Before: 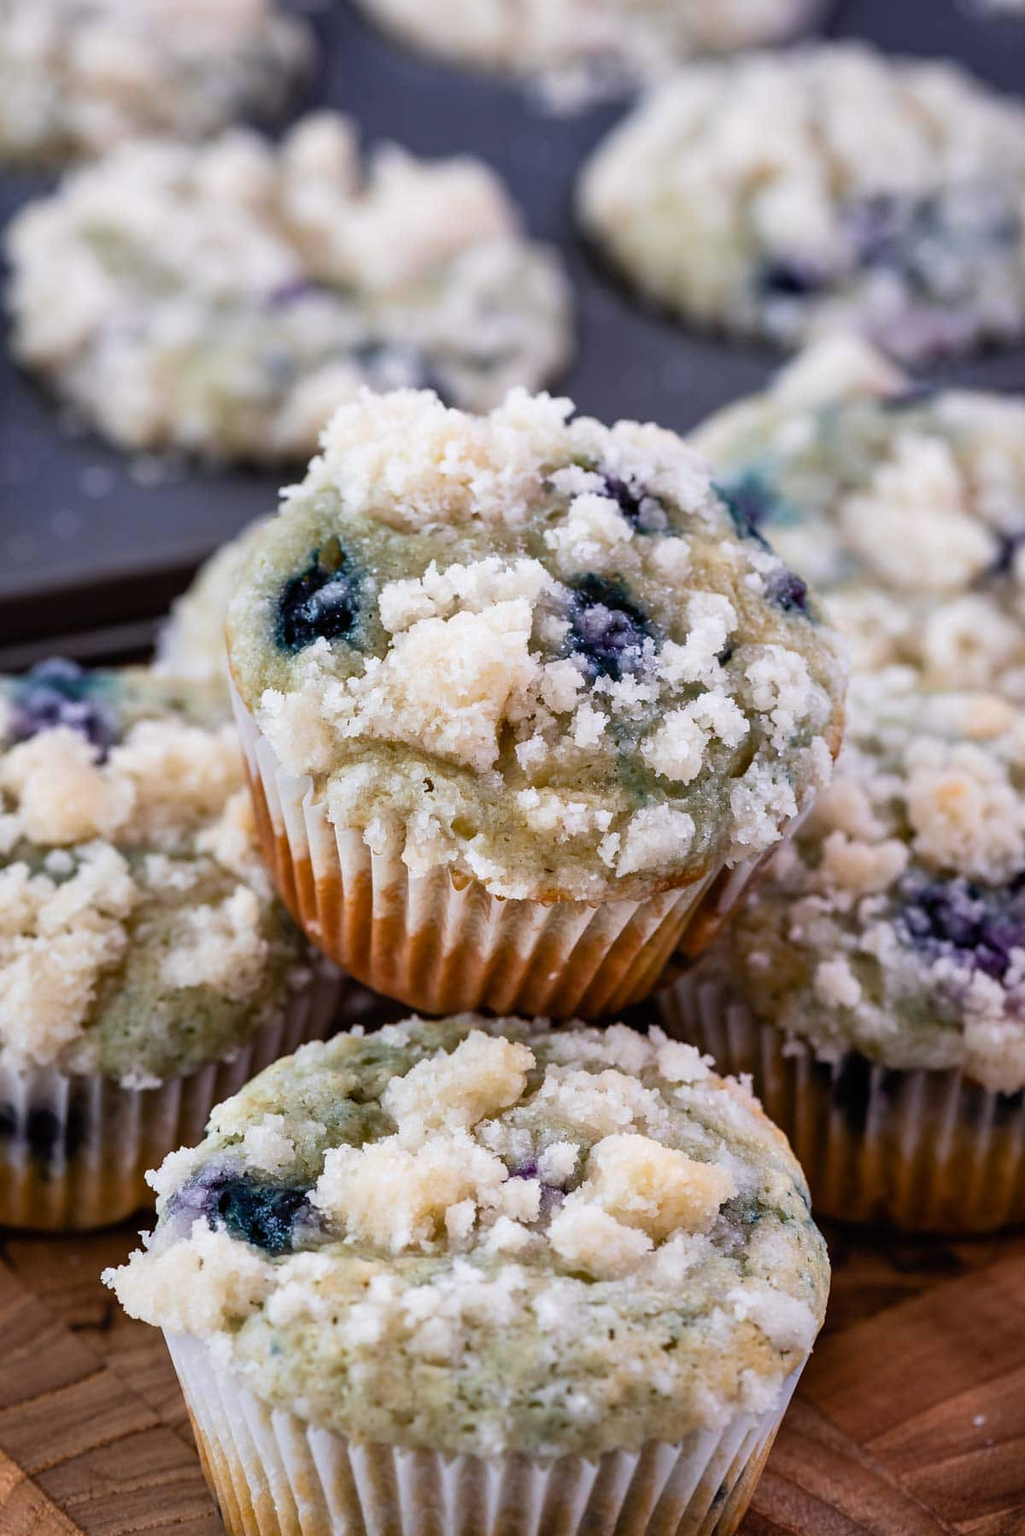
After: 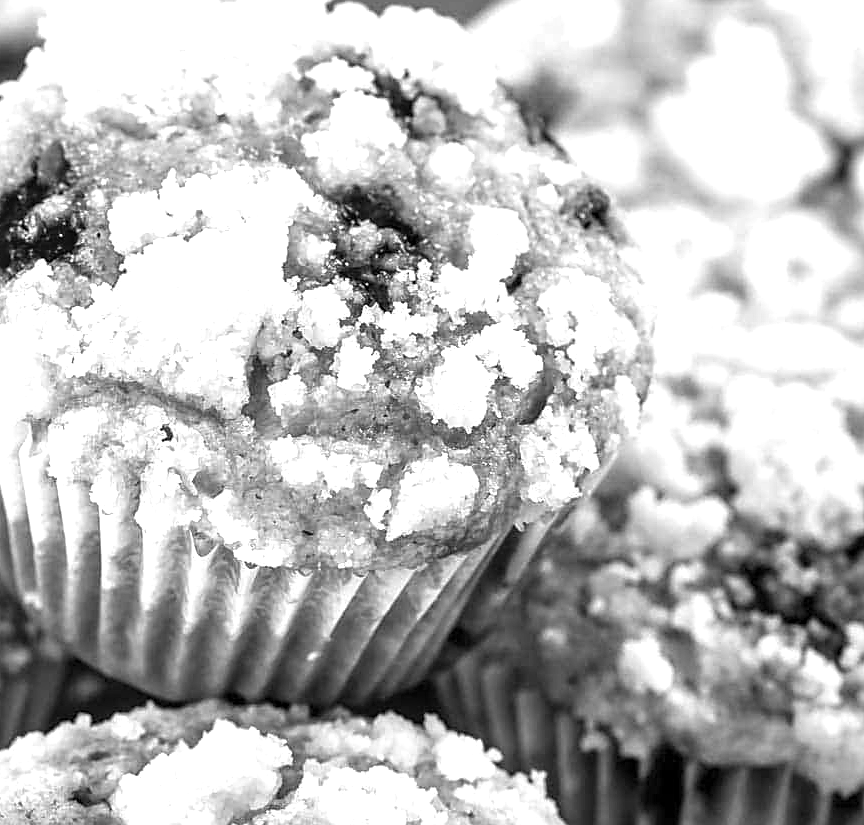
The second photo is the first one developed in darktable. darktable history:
local contrast: on, module defaults
exposure: exposure 1 EV, compensate highlight preservation false
sharpen: on, module defaults
crop and rotate: left 27.938%, top 27.046%, bottom 27.046%
monochrome: on, module defaults
